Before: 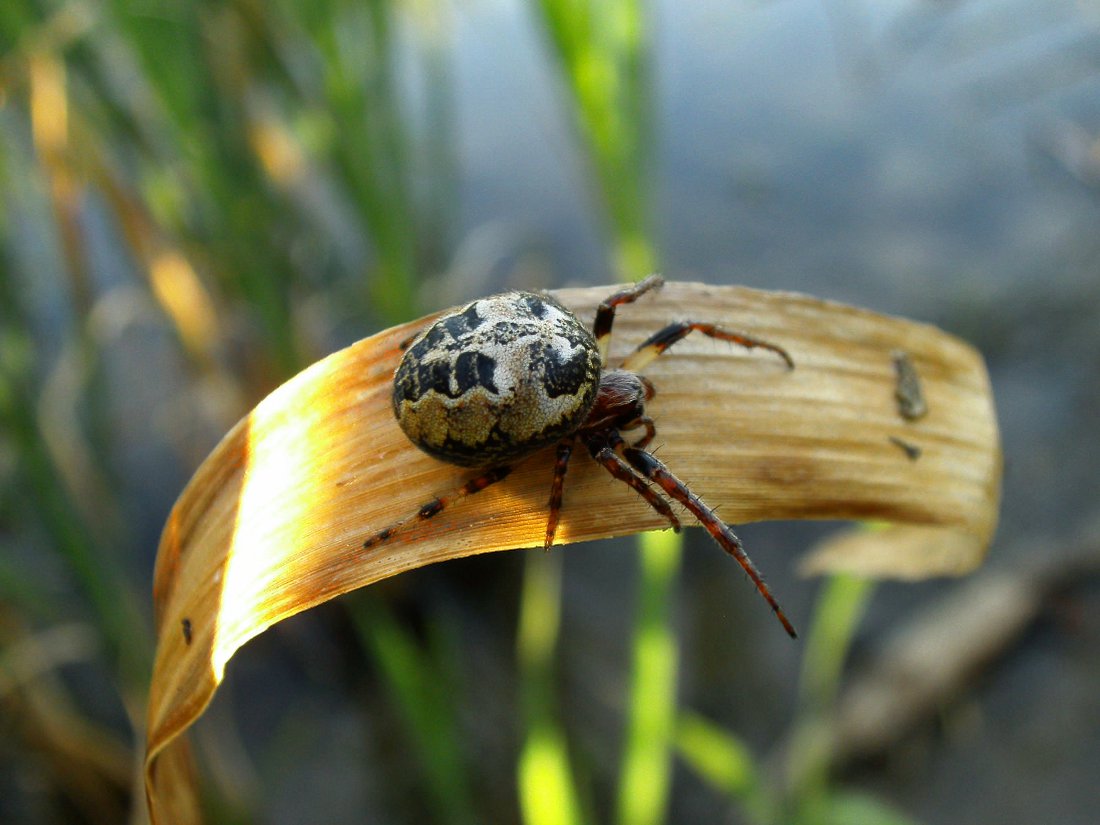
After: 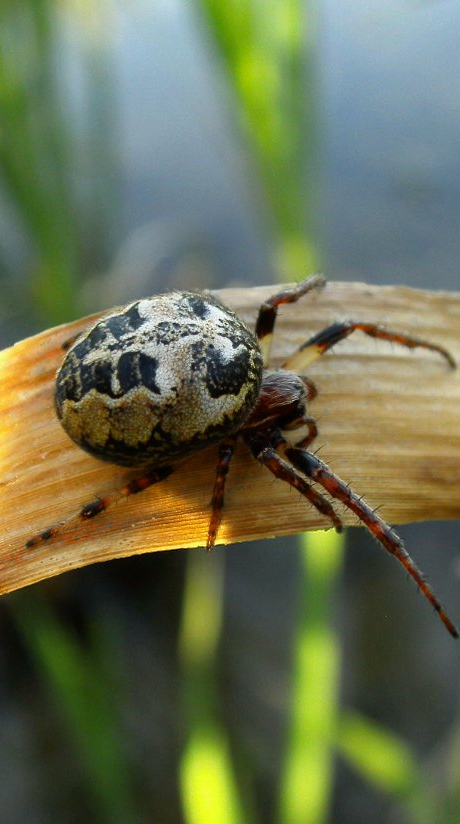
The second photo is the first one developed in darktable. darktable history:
crop: left 30.782%, right 27.399%
